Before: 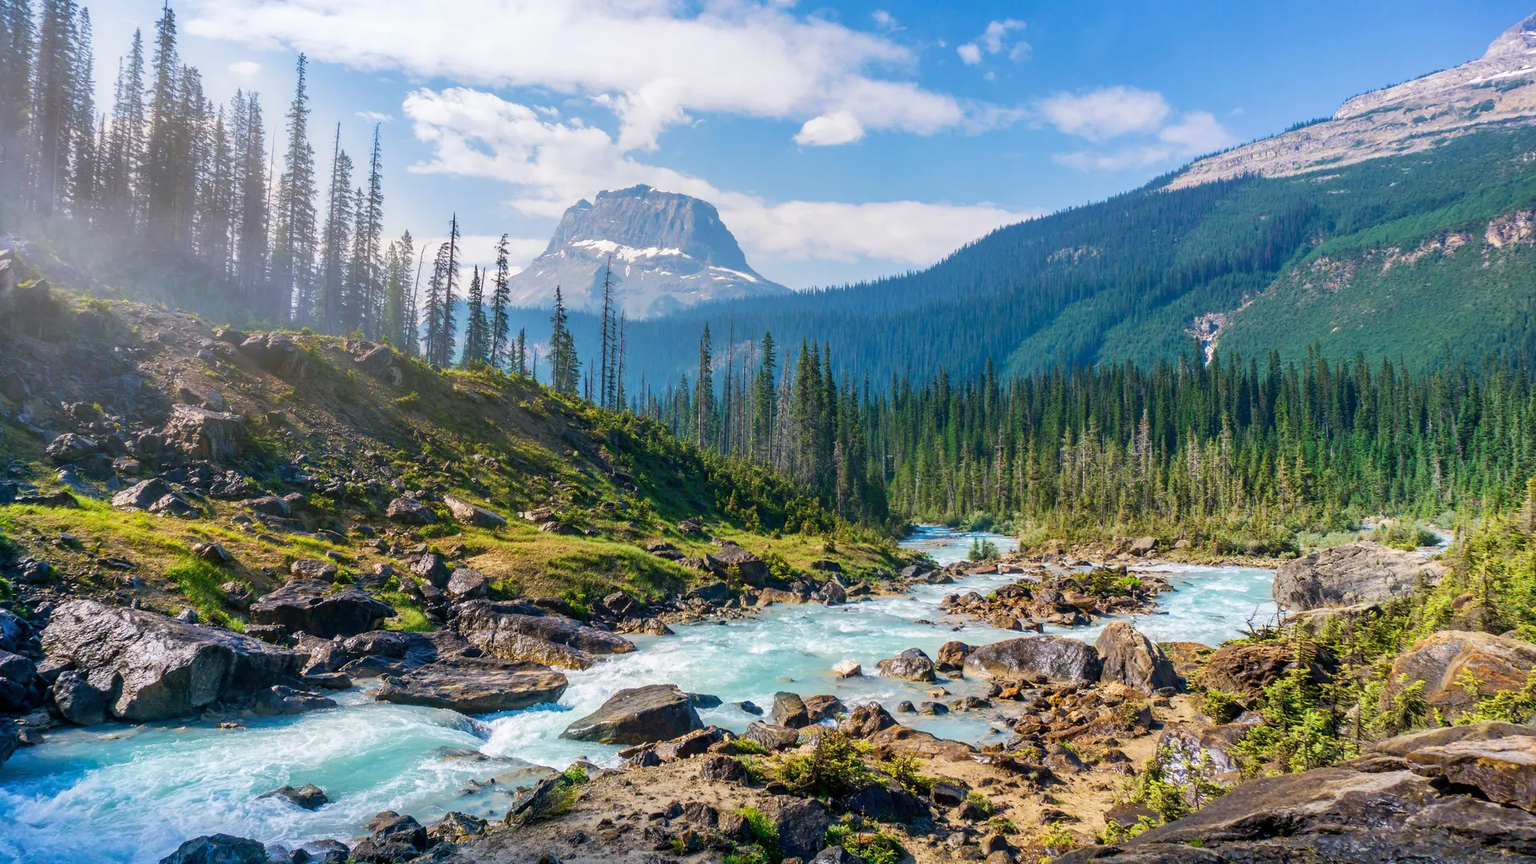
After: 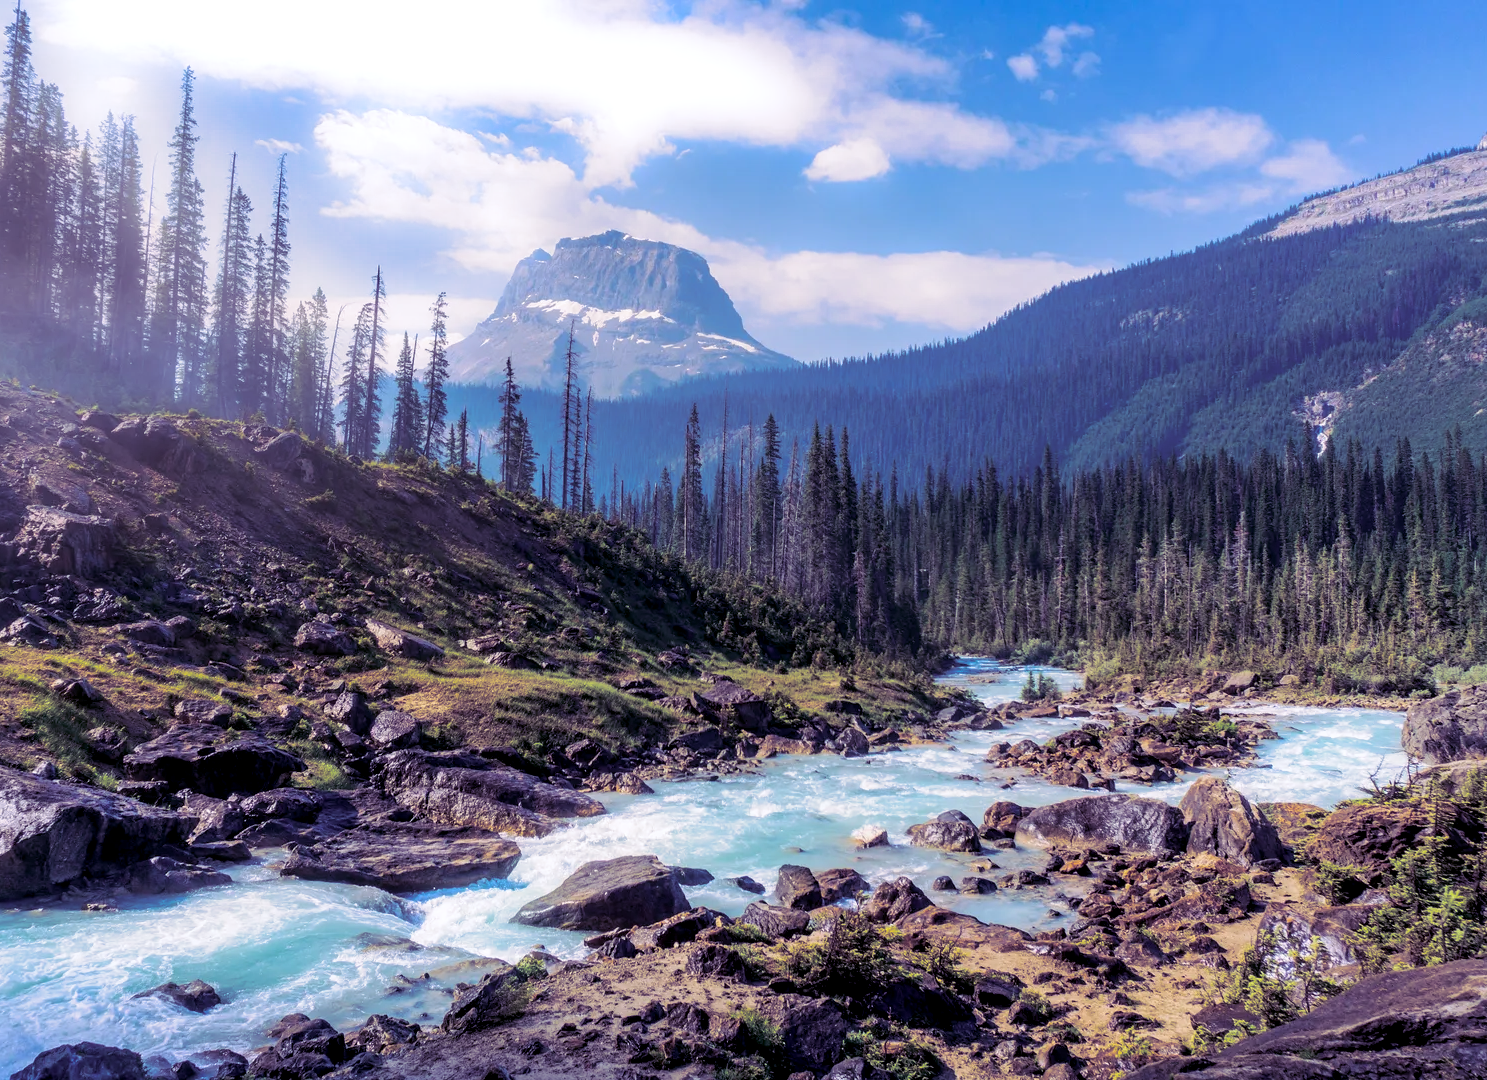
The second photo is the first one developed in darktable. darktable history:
exposure: black level correction 0.009, exposure -0.159 EV, compensate highlight preservation false
white balance: red 1.004, blue 1.096
bloom: size 5%, threshold 95%, strength 15%
split-toning: shadows › hue 255.6°, shadows › saturation 0.66, highlights › hue 43.2°, highlights › saturation 0.68, balance -50.1
crop: left 9.88%, right 12.664%
